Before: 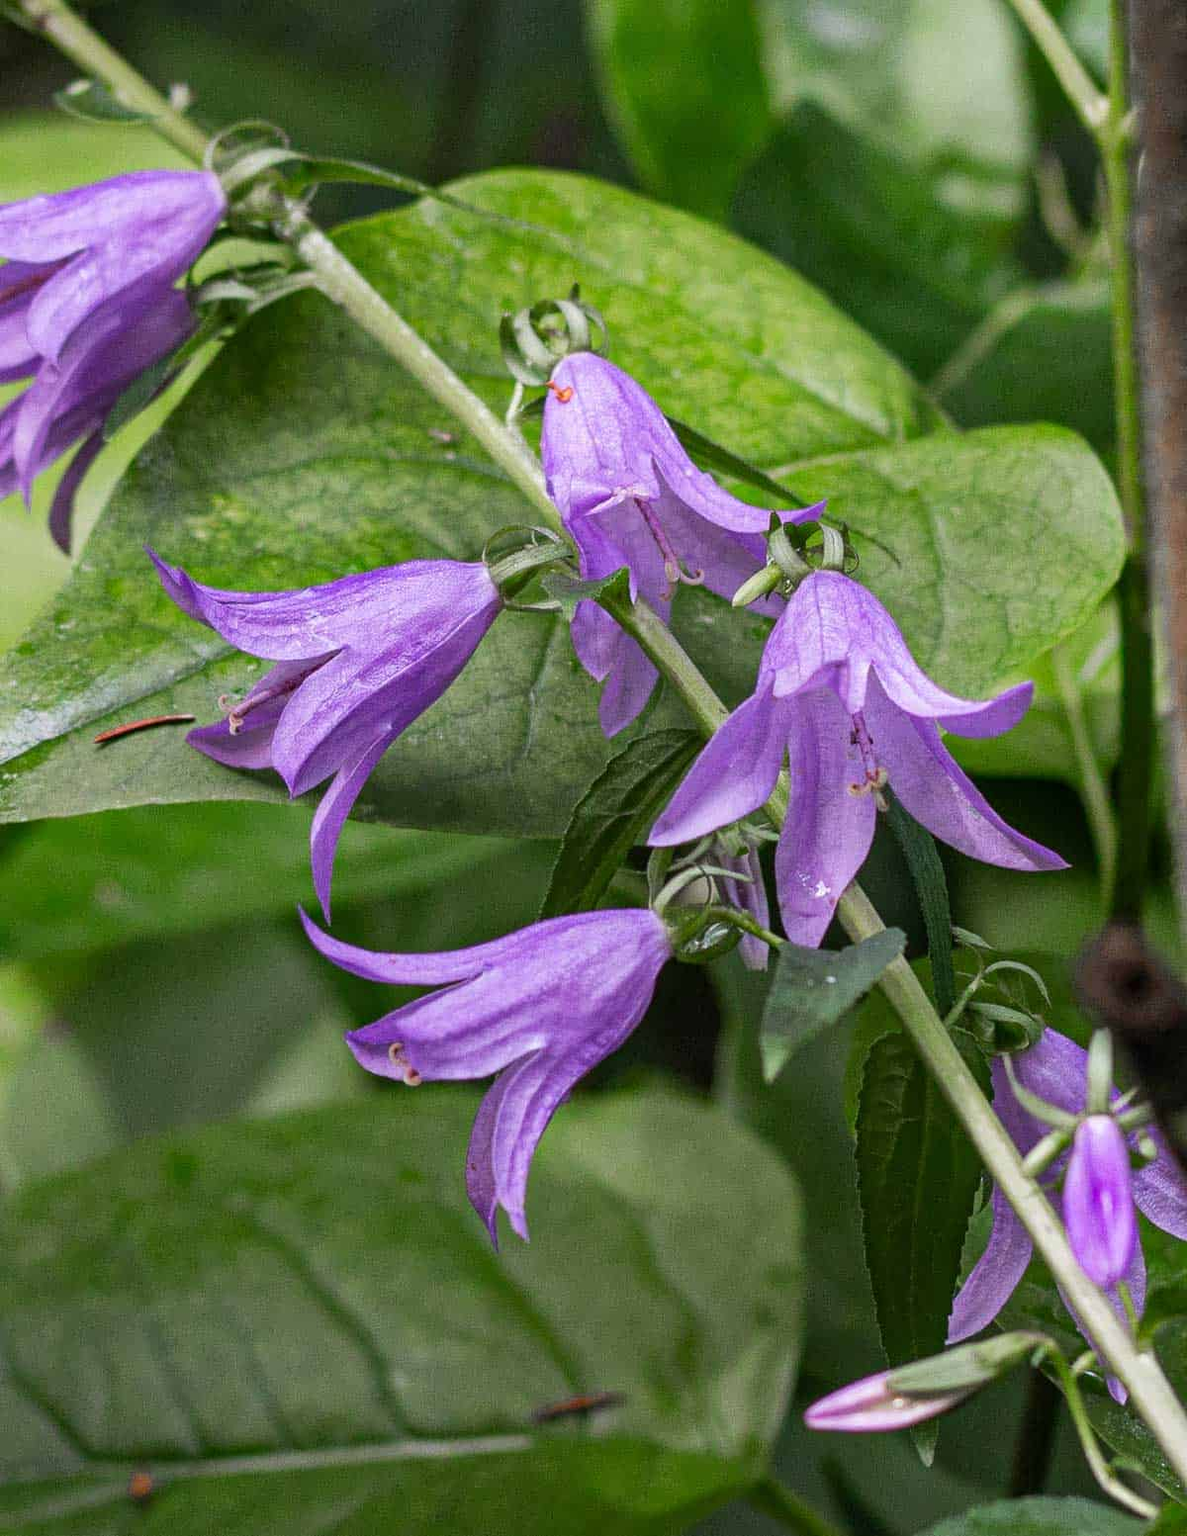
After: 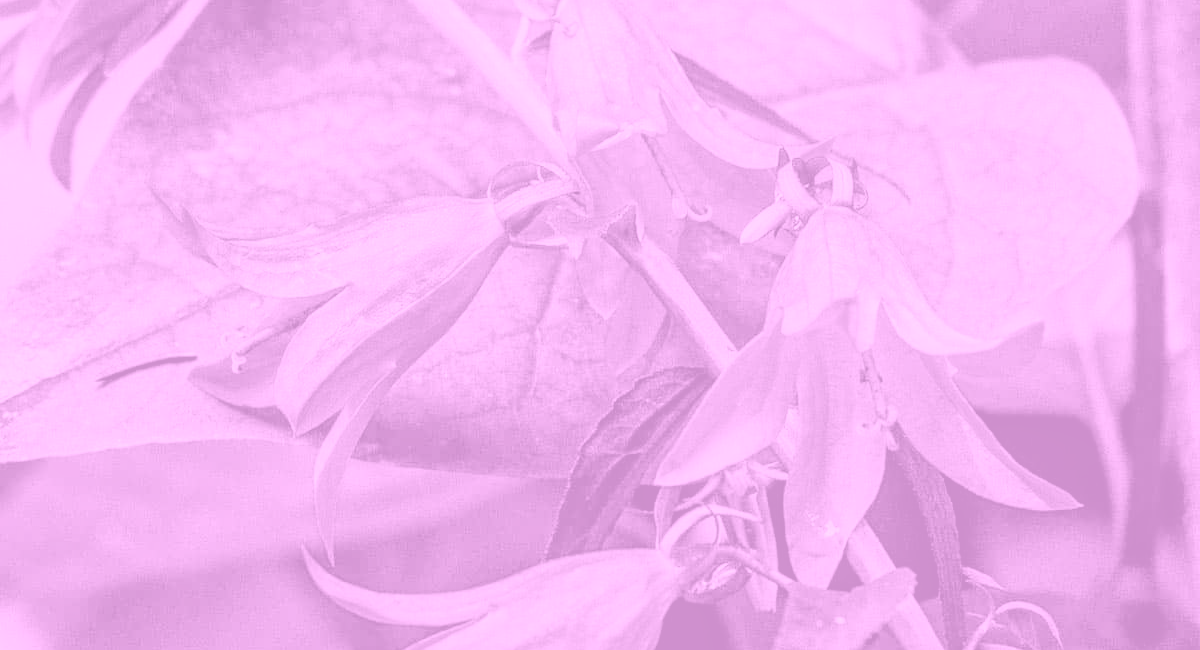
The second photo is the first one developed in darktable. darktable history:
colorize: hue 331.2°, saturation 75%, source mix 30.28%, lightness 70.52%, version 1
local contrast: on, module defaults
color correction: highlights a* 1.12, highlights b* 24.26, shadows a* 15.58, shadows b* 24.26
filmic rgb: black relative exposure -6.15 EV, white relative exposure 6.96 EV, hardness 2.23, color science v6 (2022)
crop and rotate: top 23.84%, bottom 34.294%
